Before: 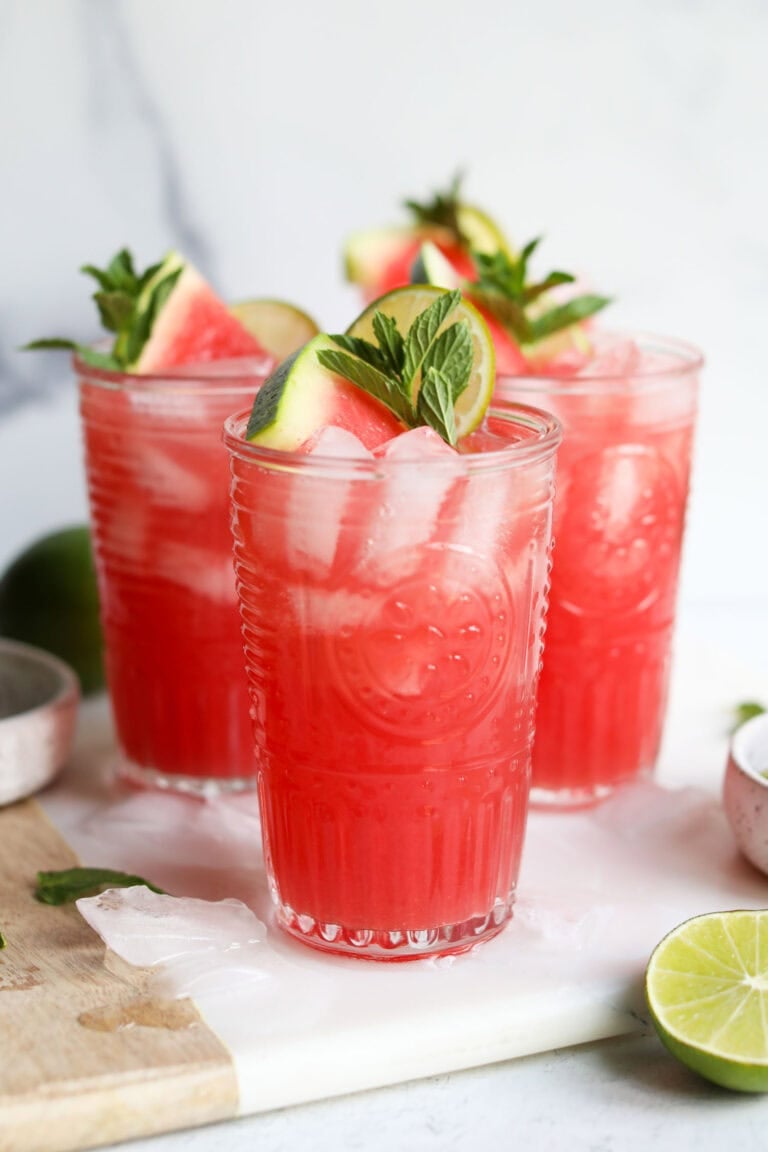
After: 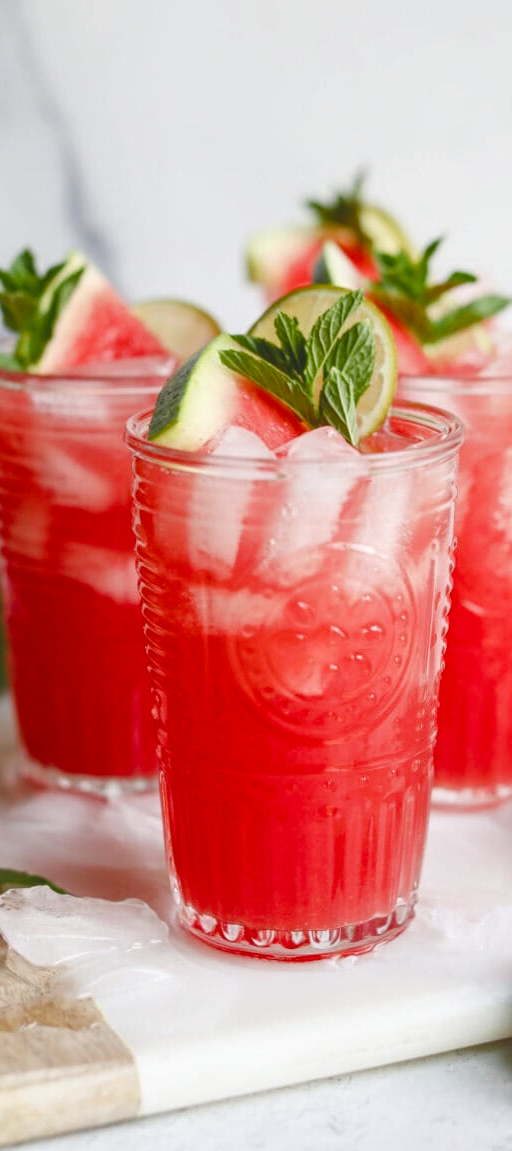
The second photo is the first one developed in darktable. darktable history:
crop and rotate: left 12.781%, right 20.52%
exposure: black level correction -0.026, exposure -0.119 EV, compensate exposure bias true, compensate highlight preservation false
local contrast: on, module defaults
color balance rgb: shadows lift › chroma 0.748%, shadows lift › hue 114.65°, perceptual saturation grading › global saturation 24.642%, perceptual saturation grading › highlights -51.117%, perceptual saturation grading › mid-tones 19.103%, perceptual saturation grading › shadows 60.8%
